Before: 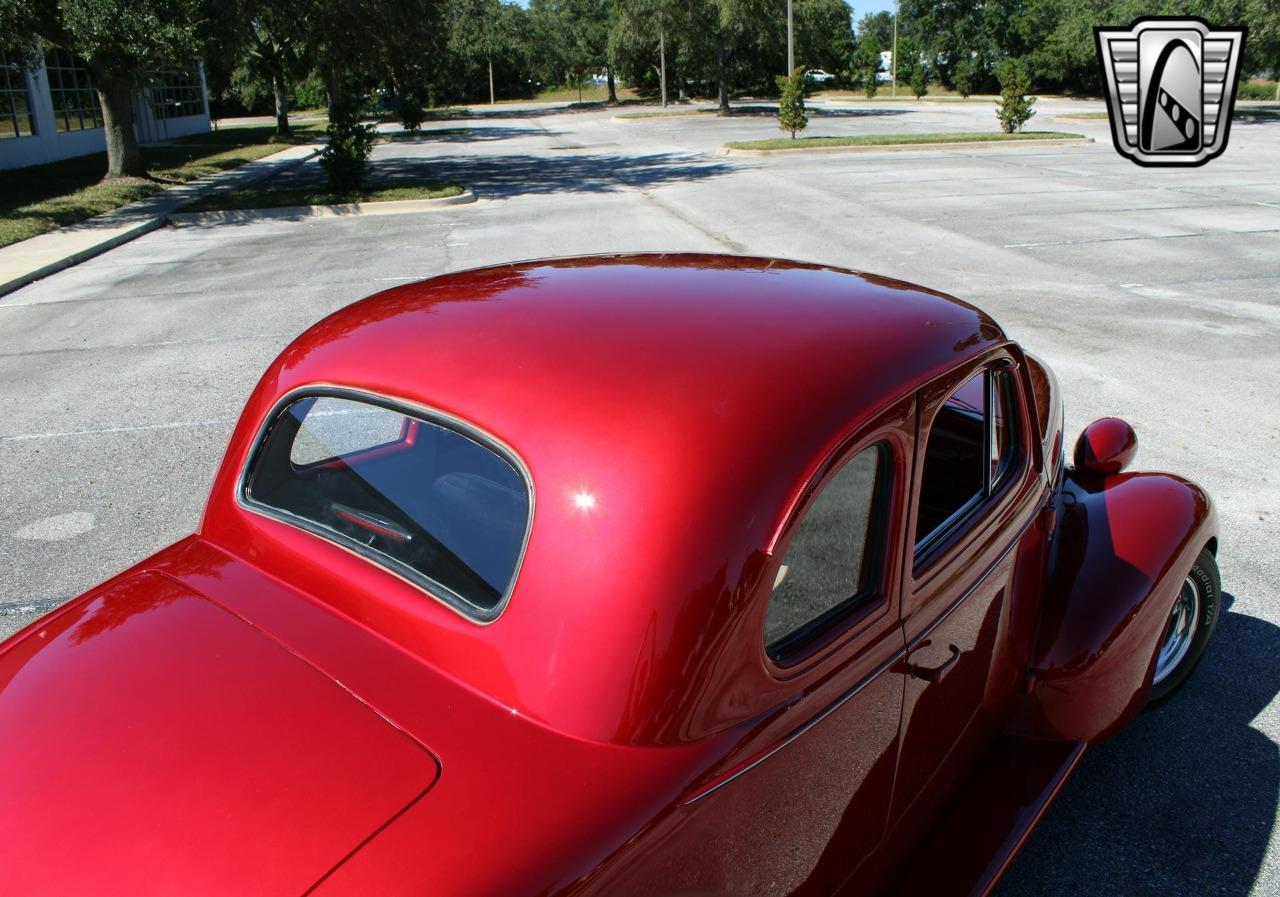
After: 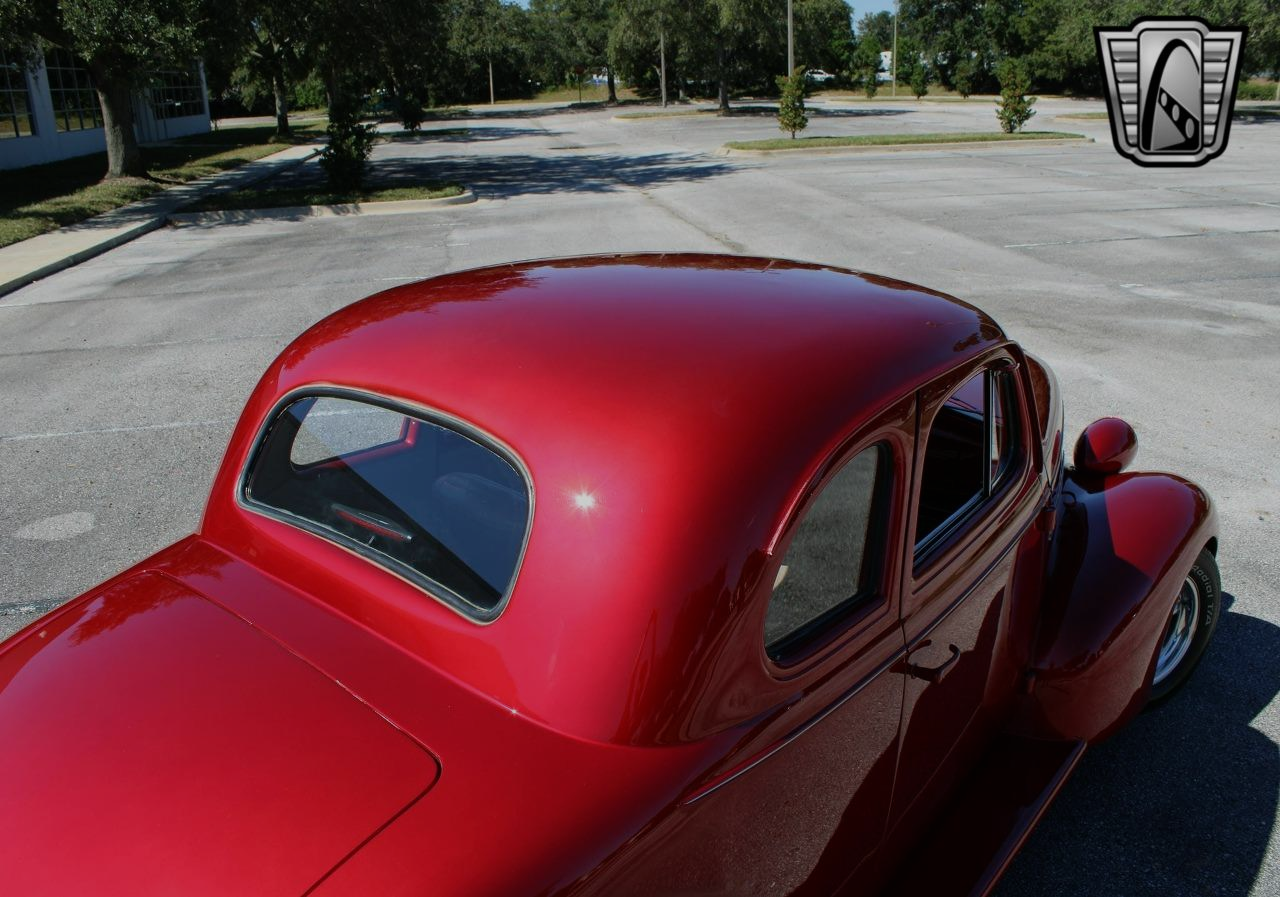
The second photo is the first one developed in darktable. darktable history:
exposure: black level correction 0, exposure -0.721 EV, compensate highlight preservation false
